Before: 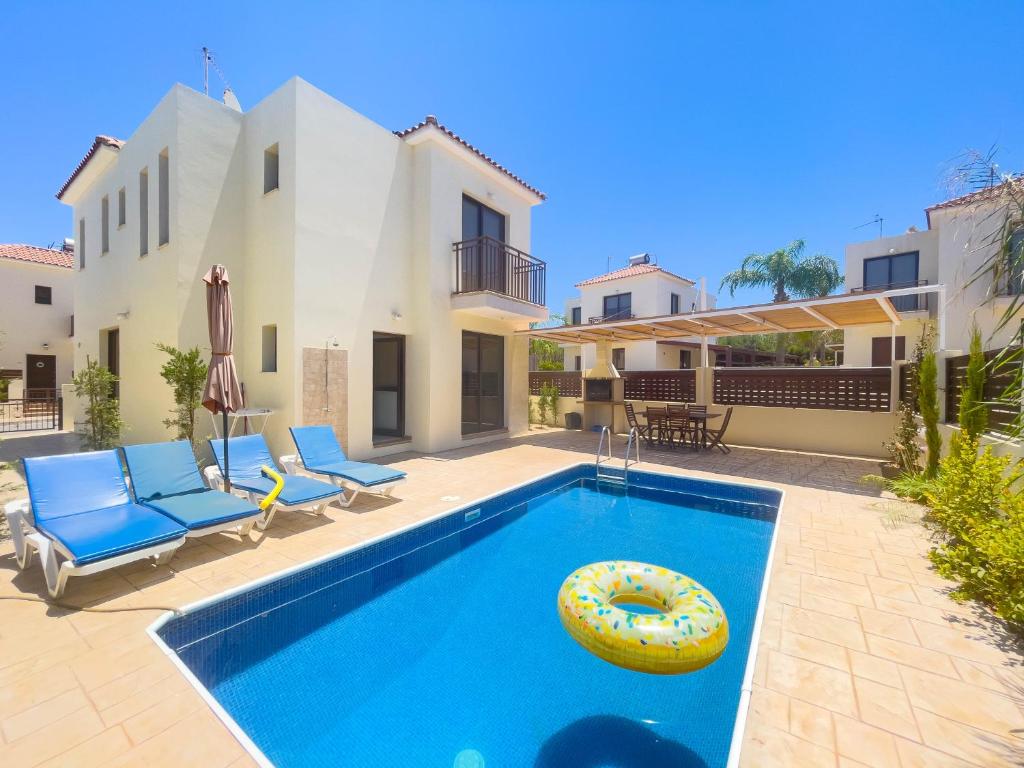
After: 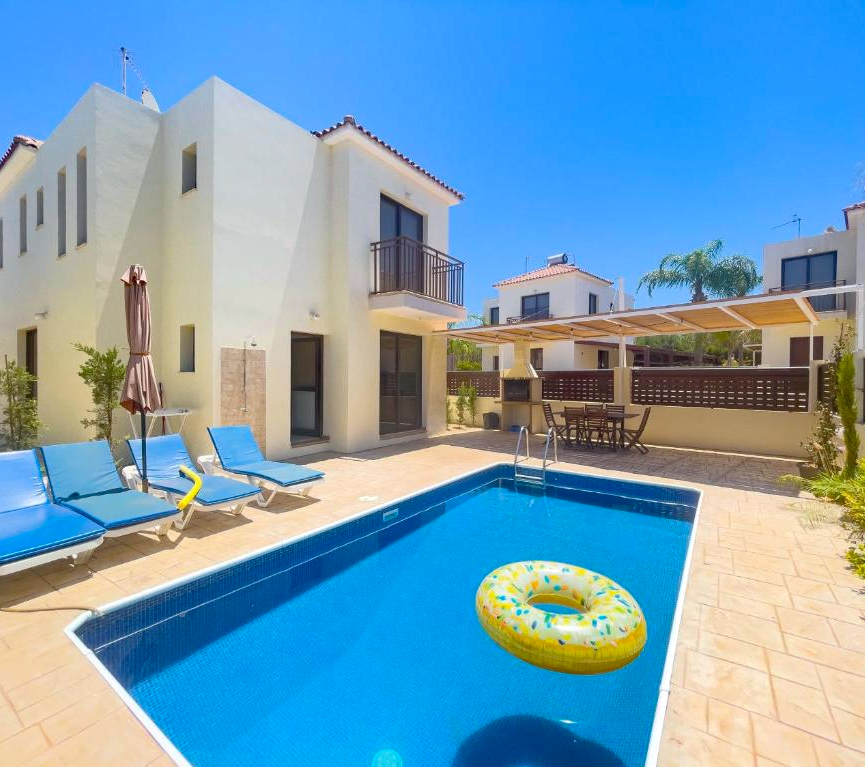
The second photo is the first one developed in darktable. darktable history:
crop: left 8.015%, right 7.474%
haze removal: compatibility mode true, adaptive false
